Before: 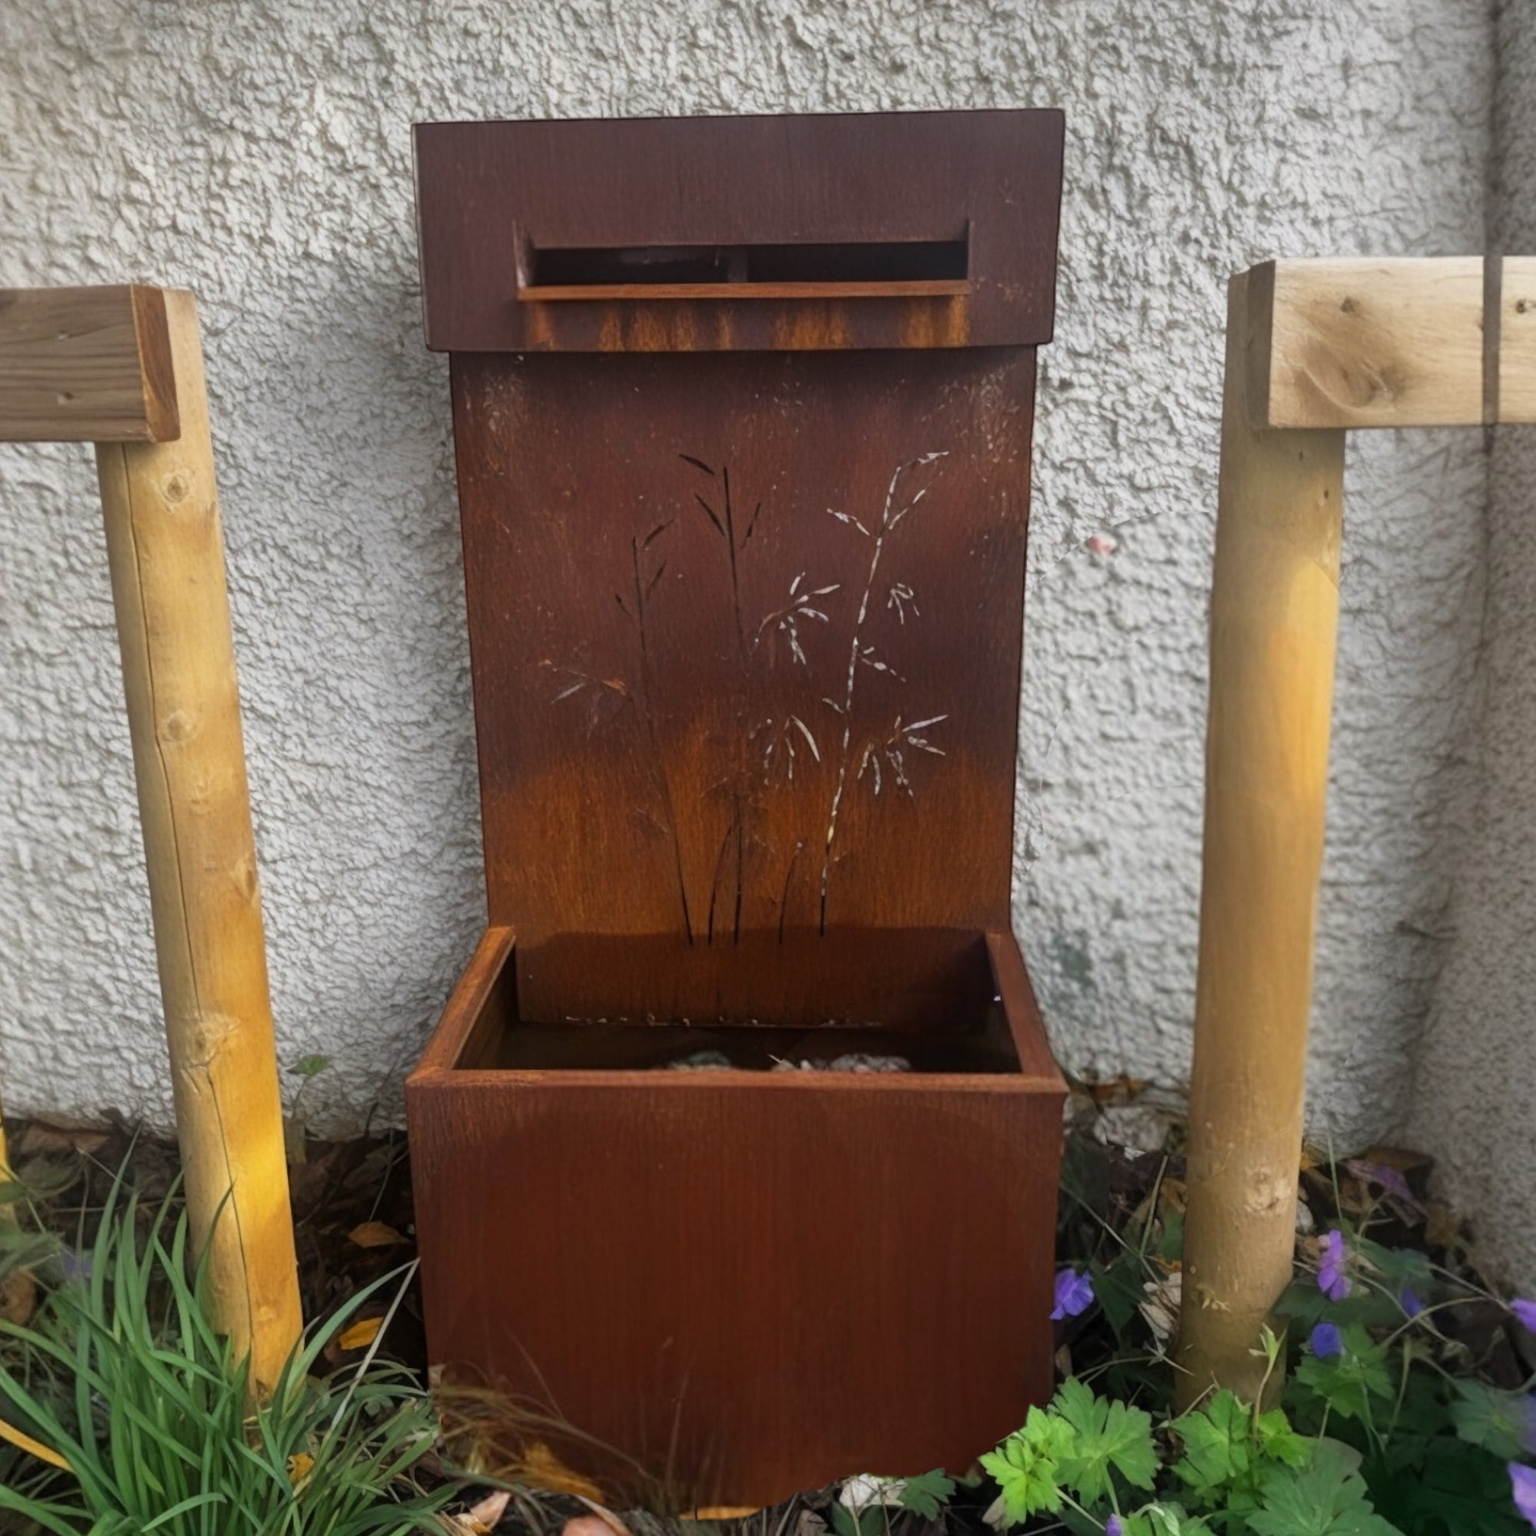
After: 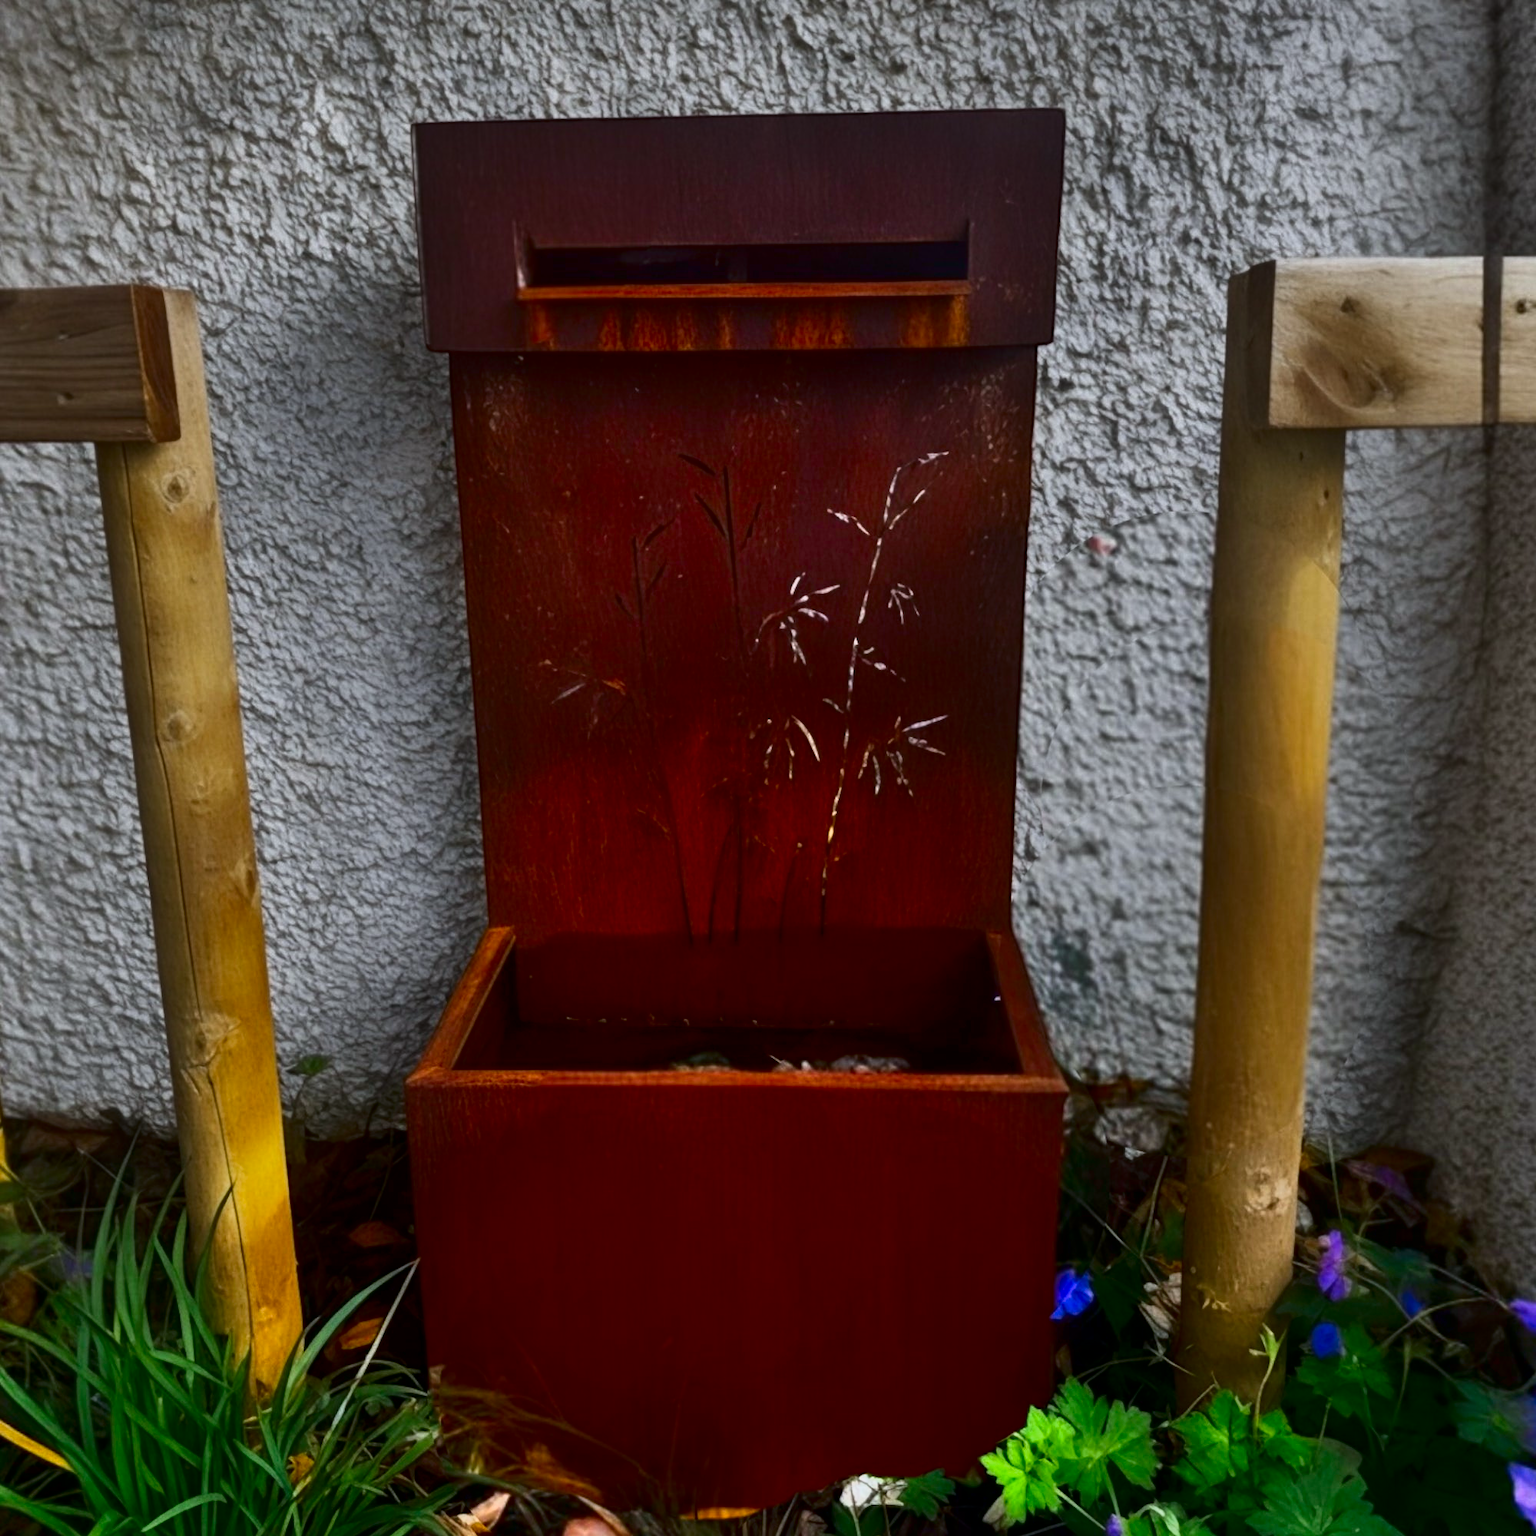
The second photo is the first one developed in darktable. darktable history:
contrast brightness saturation: brightness -0.52
color correction: saturation 1.1
white balance: red 0.976, blue 1.04
shadows and highlights: shadows 52.34, highlights -28.23, soften with gaussian
